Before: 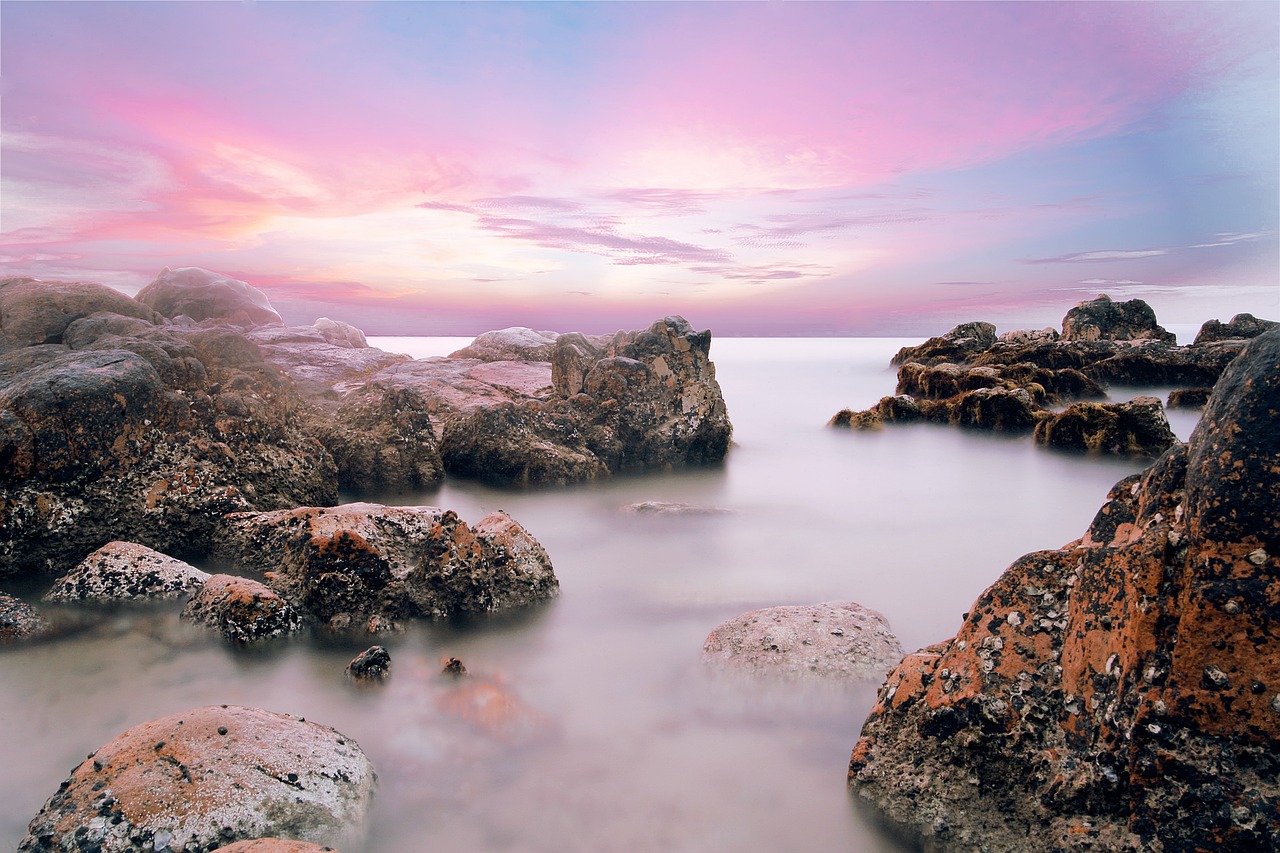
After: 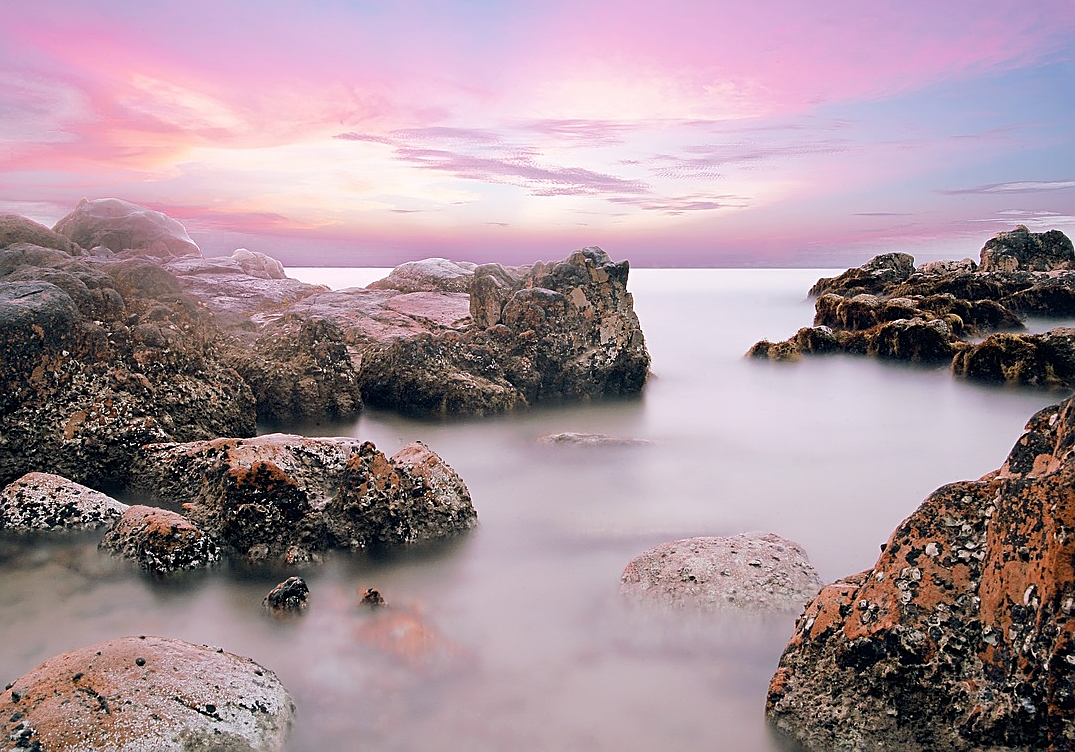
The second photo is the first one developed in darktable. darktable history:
crop: left 6.446%, top 8.188%, right 9.538%, bottom 3.548%
sharpen: on, module defaults
